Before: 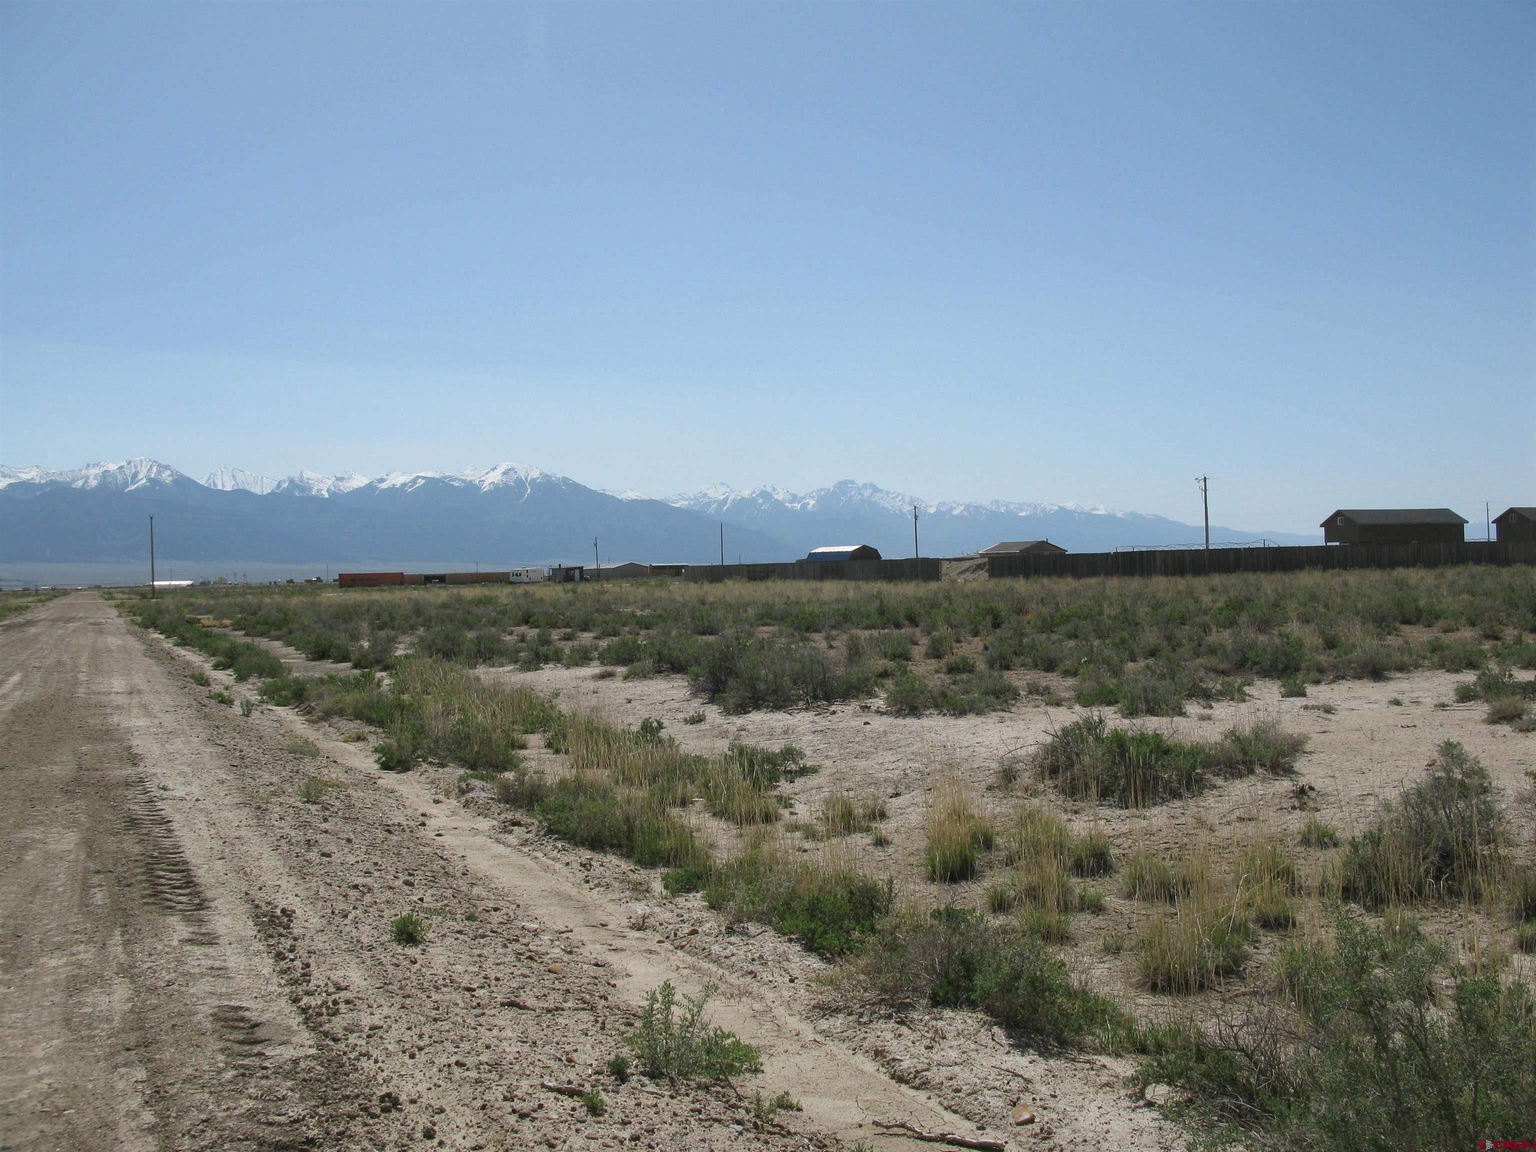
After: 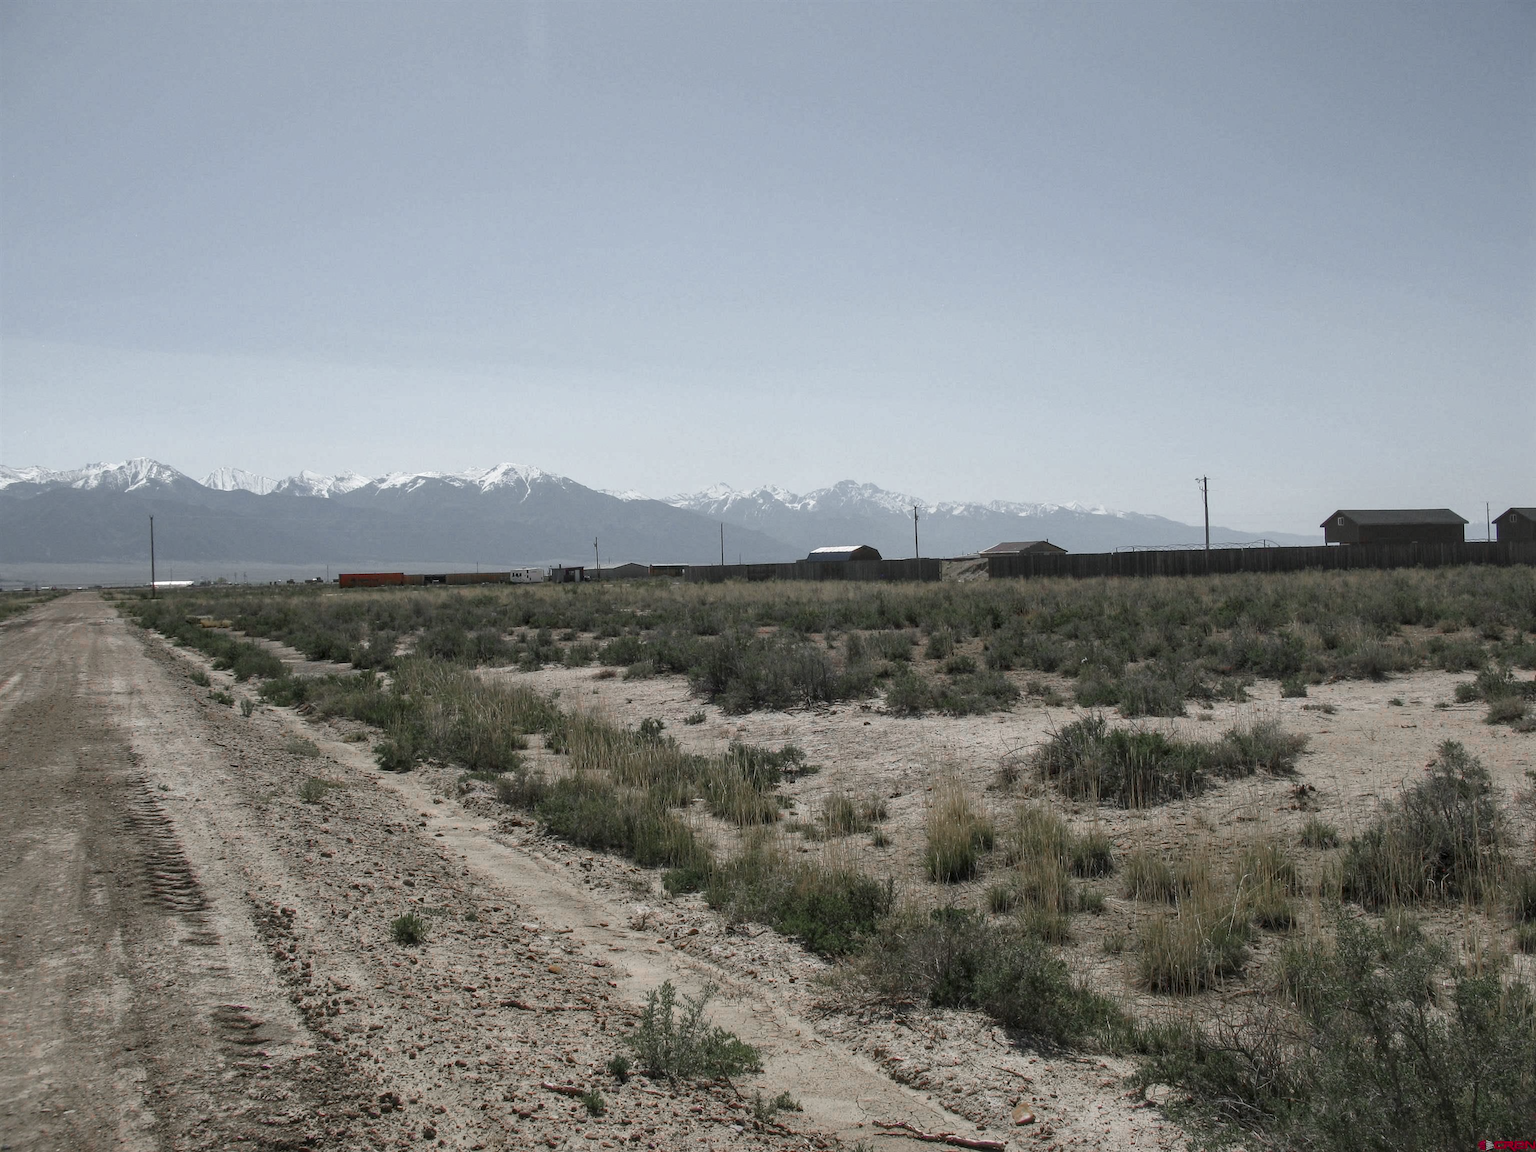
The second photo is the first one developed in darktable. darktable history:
color zones: curves: ch0 [(0, 0.48) (0.209, 0.398) (0.305, 0.332) (0.429, 0.493) (0.571, 0.5) (0.714, 0.5) (0.857, 0.5) (1, 0.48)]; ch1 [(0, 0.736) (0.143, 0.625) (0.225, 0.371) (0.429, 0.256) (0.571, 0.241) (0.714, 0.213) (0.857, 0.48) (1, 0.736)]; ch2 [(0, 0.448) (0.143, 0.498) (0.286, 0.5) (0.429, 0.5) (0.571, 0.5) (0.714, 0.5) (0.857, 0.5) (1, 0.448)]
local contrast: on, module defaults
